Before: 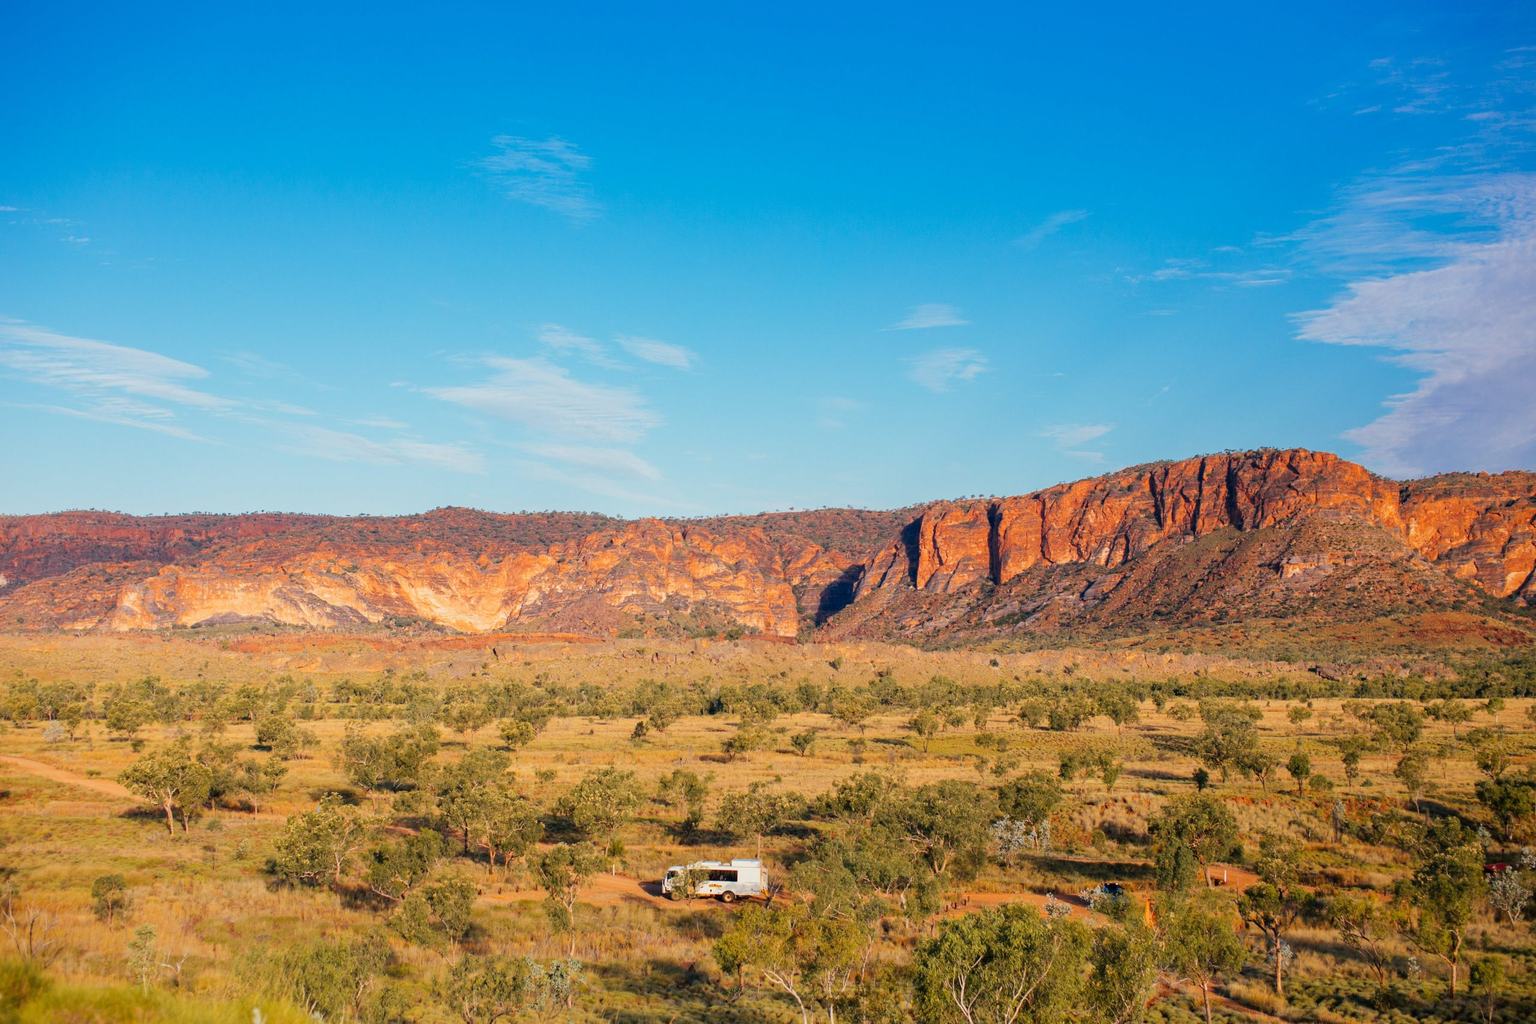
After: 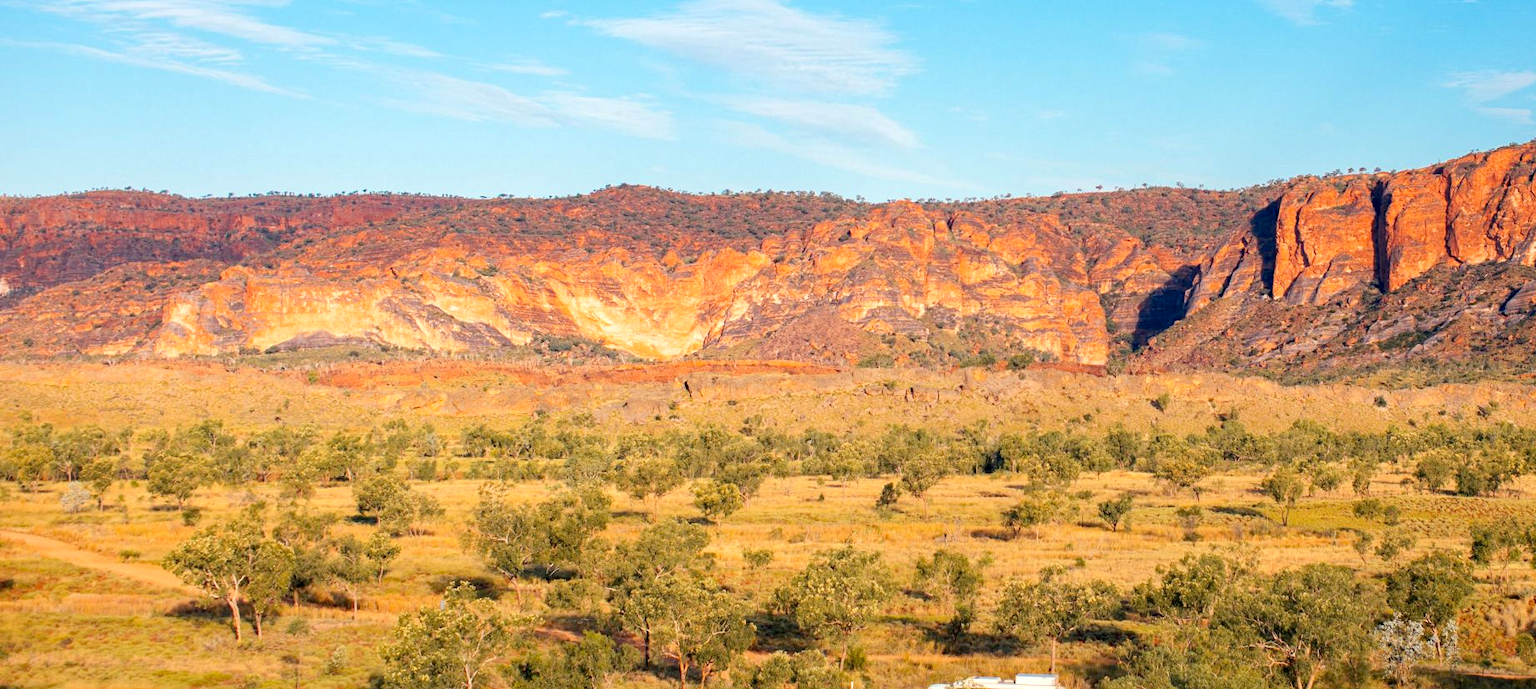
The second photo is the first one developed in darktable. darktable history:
crop: top 36.498%, right 27.964%, bottom 14.995%
exposure: black level correction 0.003, exposure 0.383 EV, compensate highlight preservation false
haze removal: compatibility mode true, adaptive false
